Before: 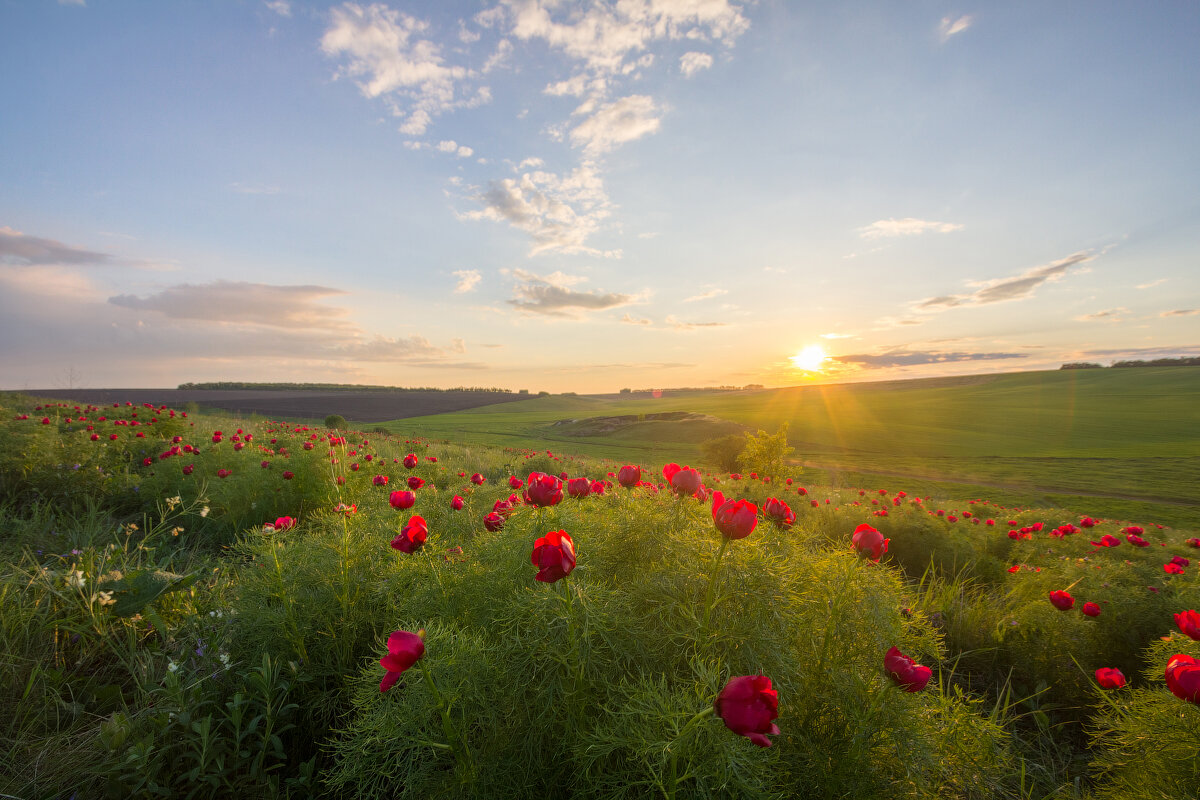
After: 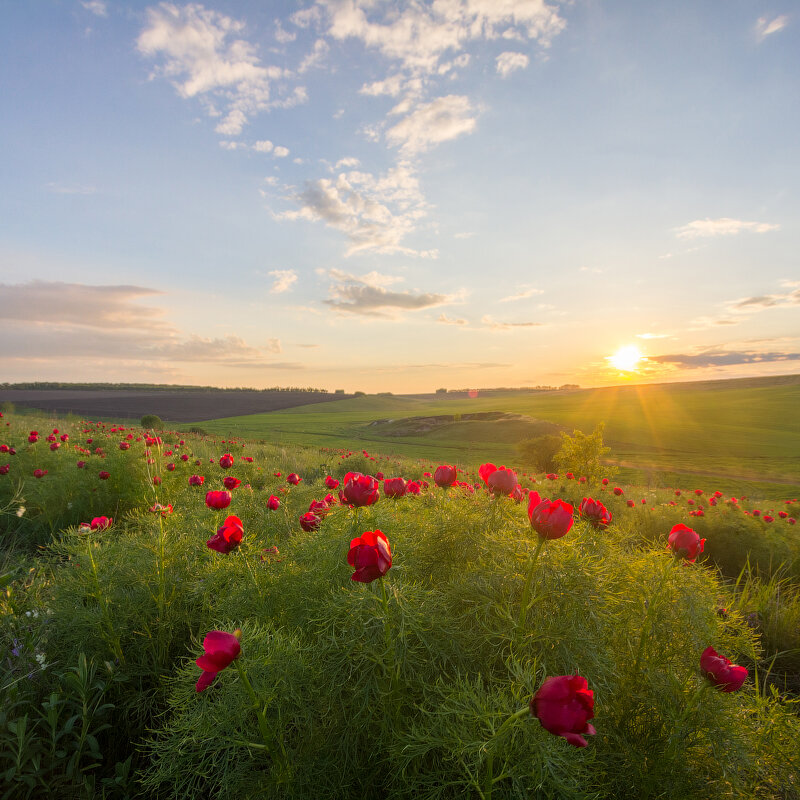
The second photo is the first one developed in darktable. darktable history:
crop: left 15.371%, right 17.914%
